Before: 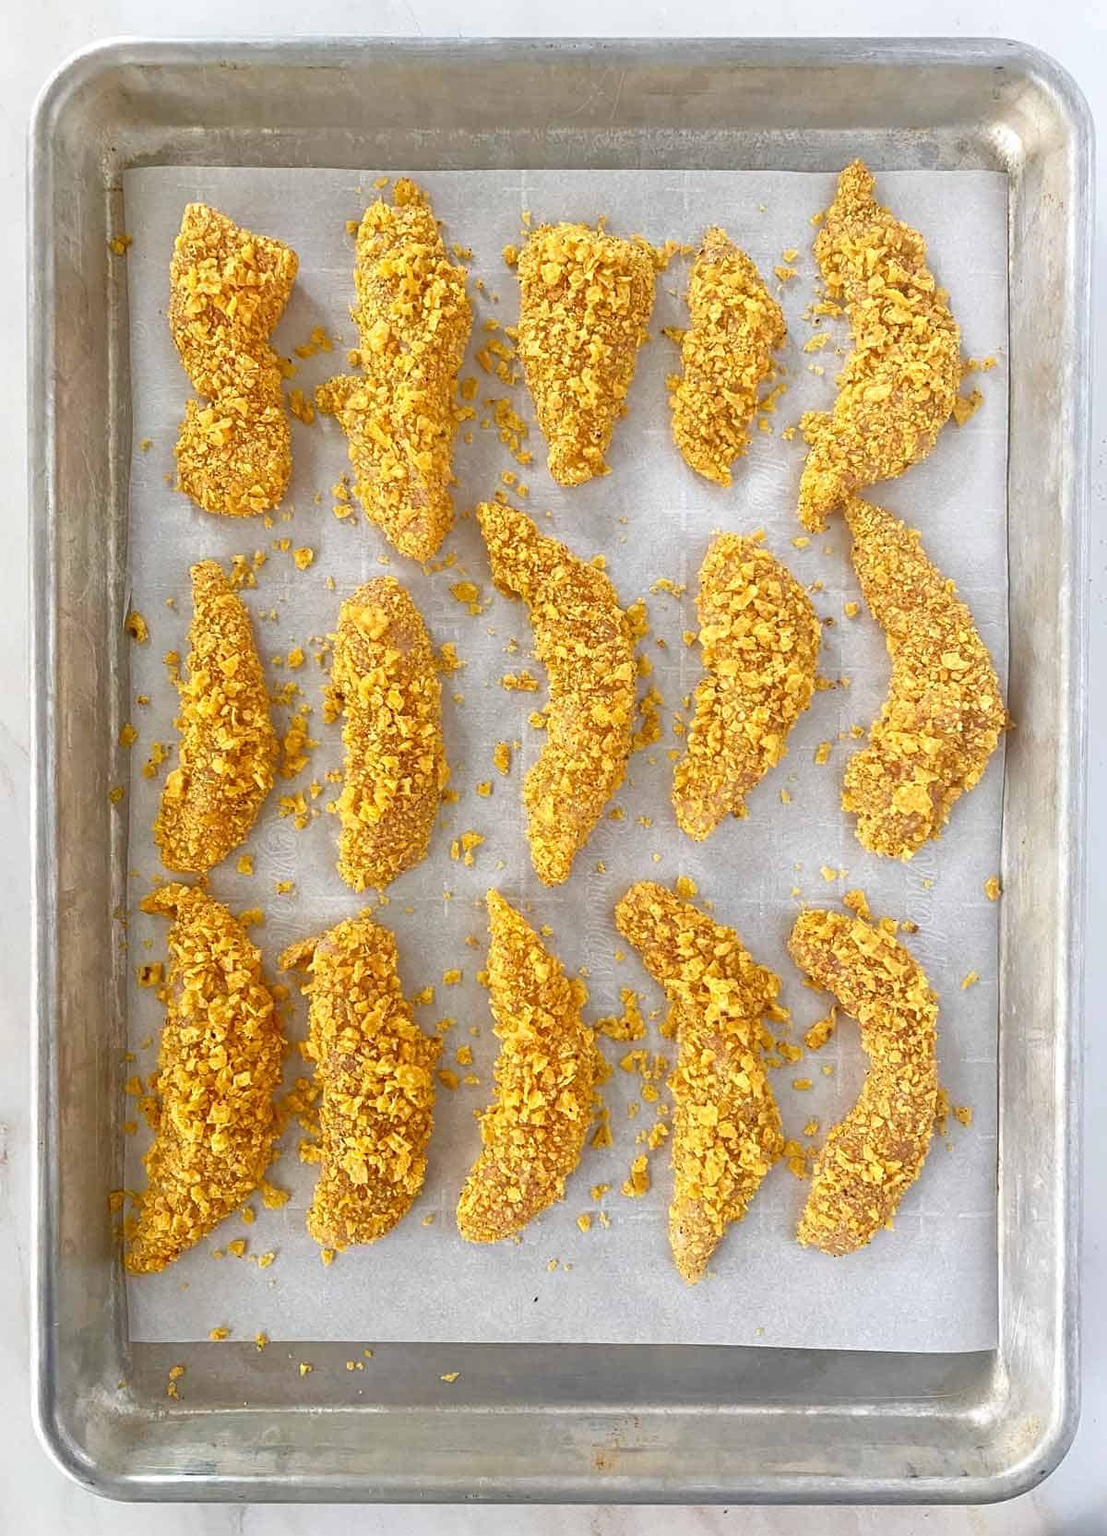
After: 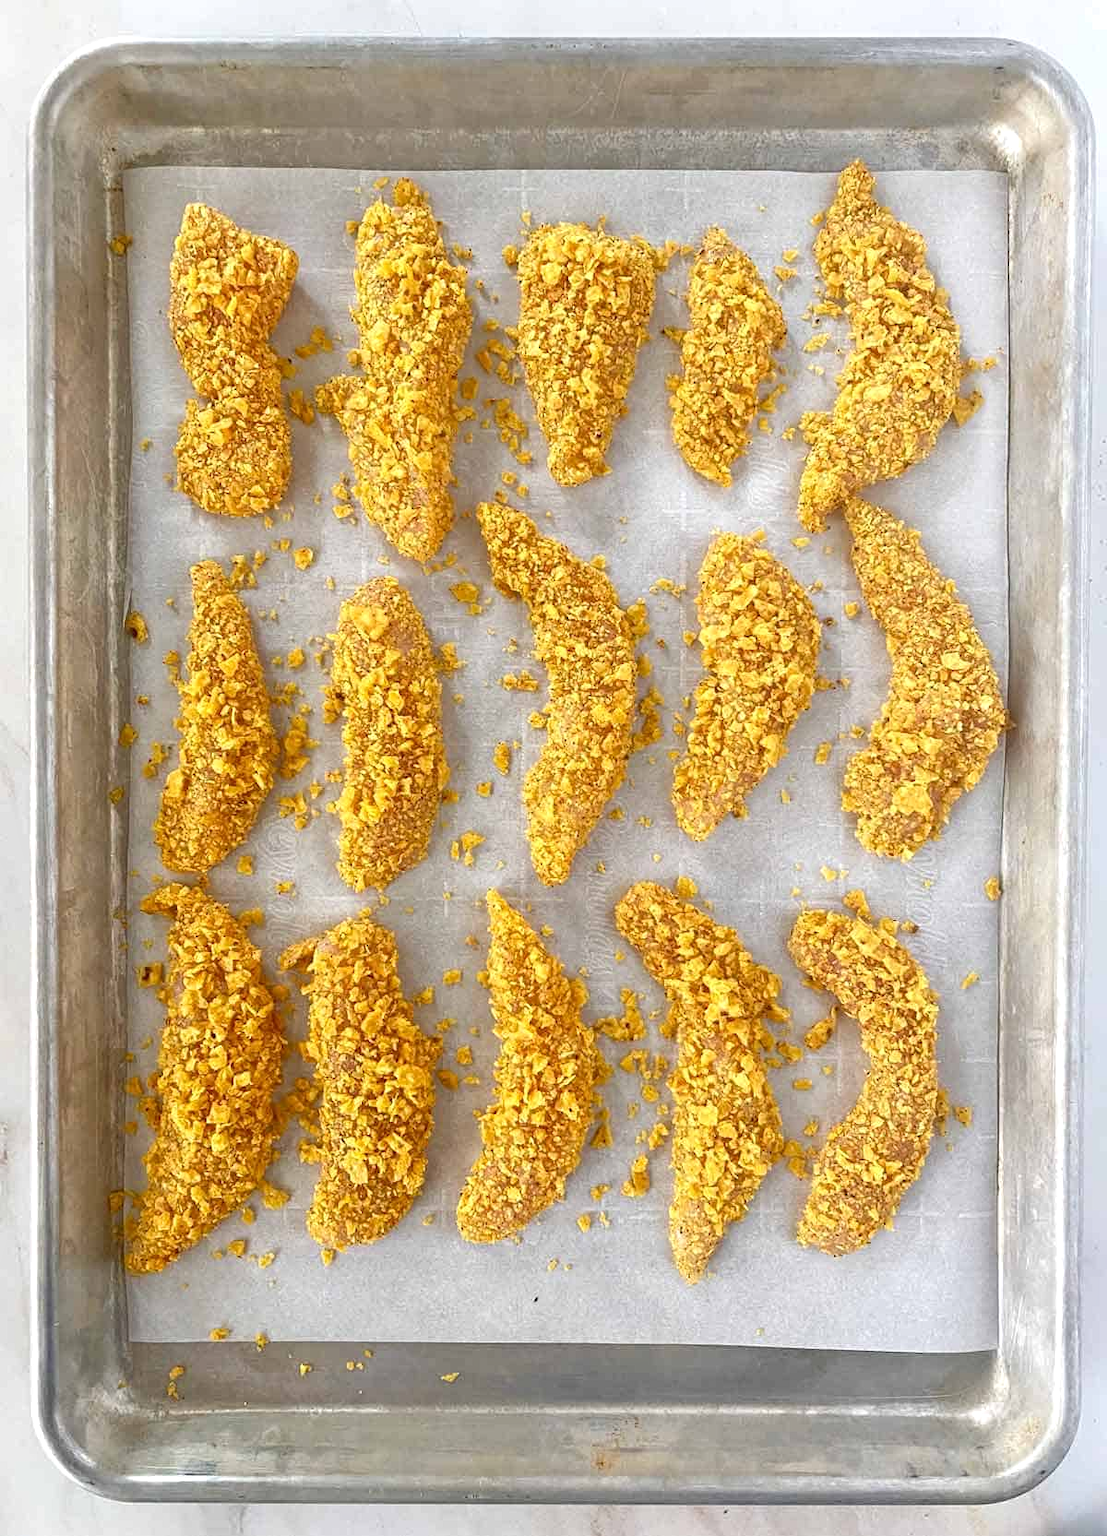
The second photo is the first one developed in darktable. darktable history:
exposure: exposure 0.081 EV, compensate highlight preservation false
local contrast: highlights 100%, shadows 100%, detail 120%, midtone range 0.2
